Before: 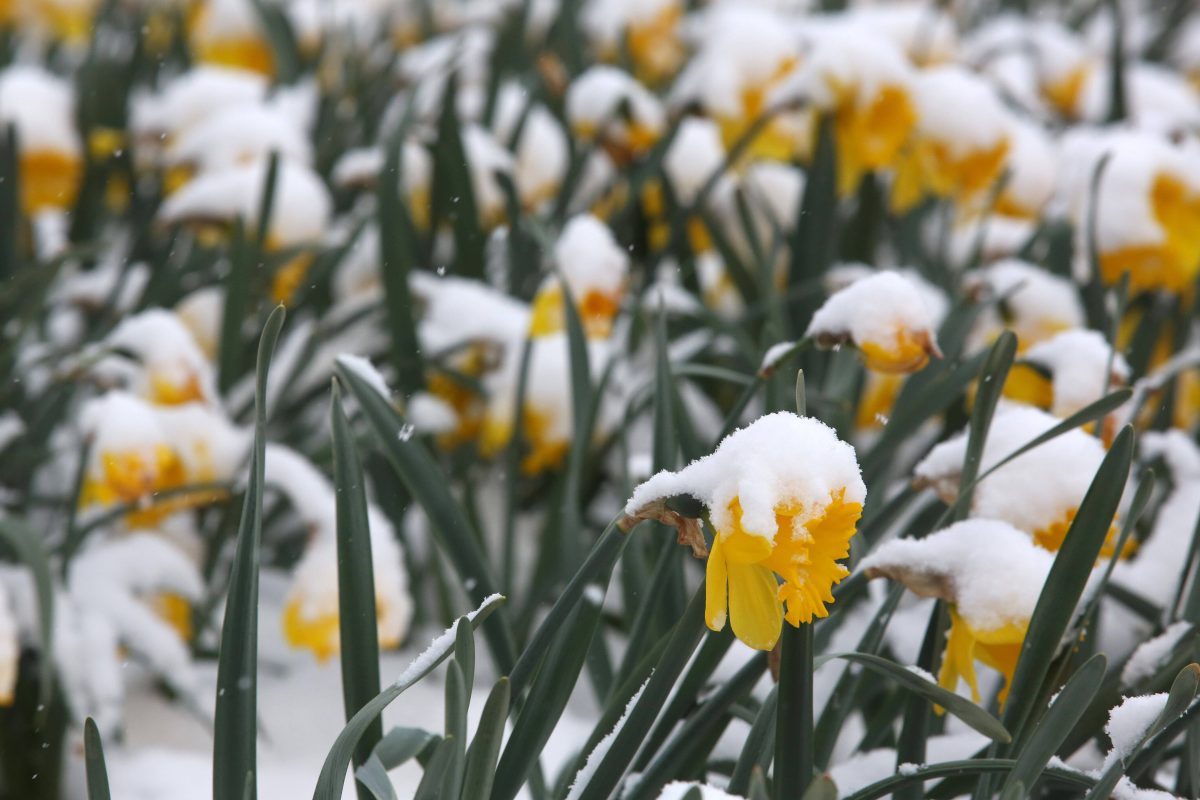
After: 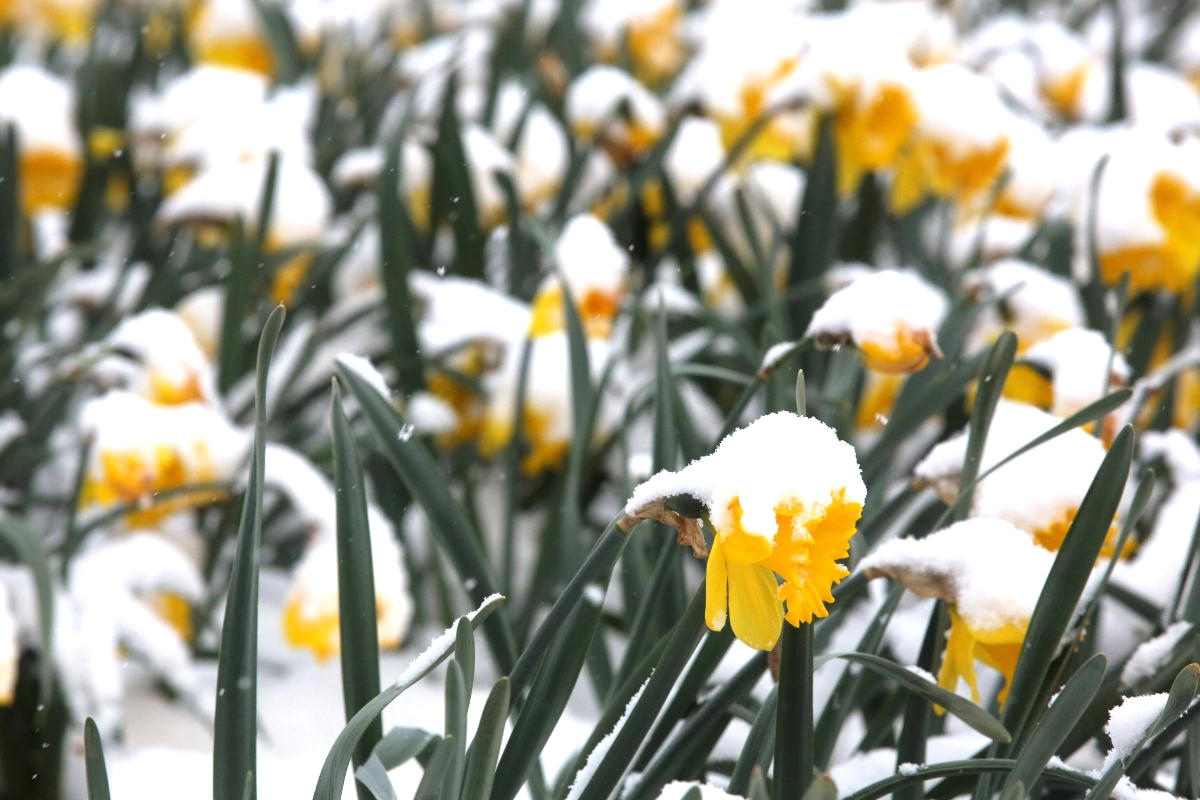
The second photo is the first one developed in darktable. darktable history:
tone equalizer: -8 EV -0.732 EV, -7 EV -0.707 EV, -6 EV -0.605 EV, -5 EV -0.37 EV, -3 EV 0.389 EV, -2 EV 0.6 EV, -1 EV 0.677 EV, +0 EV 0.741 EV
